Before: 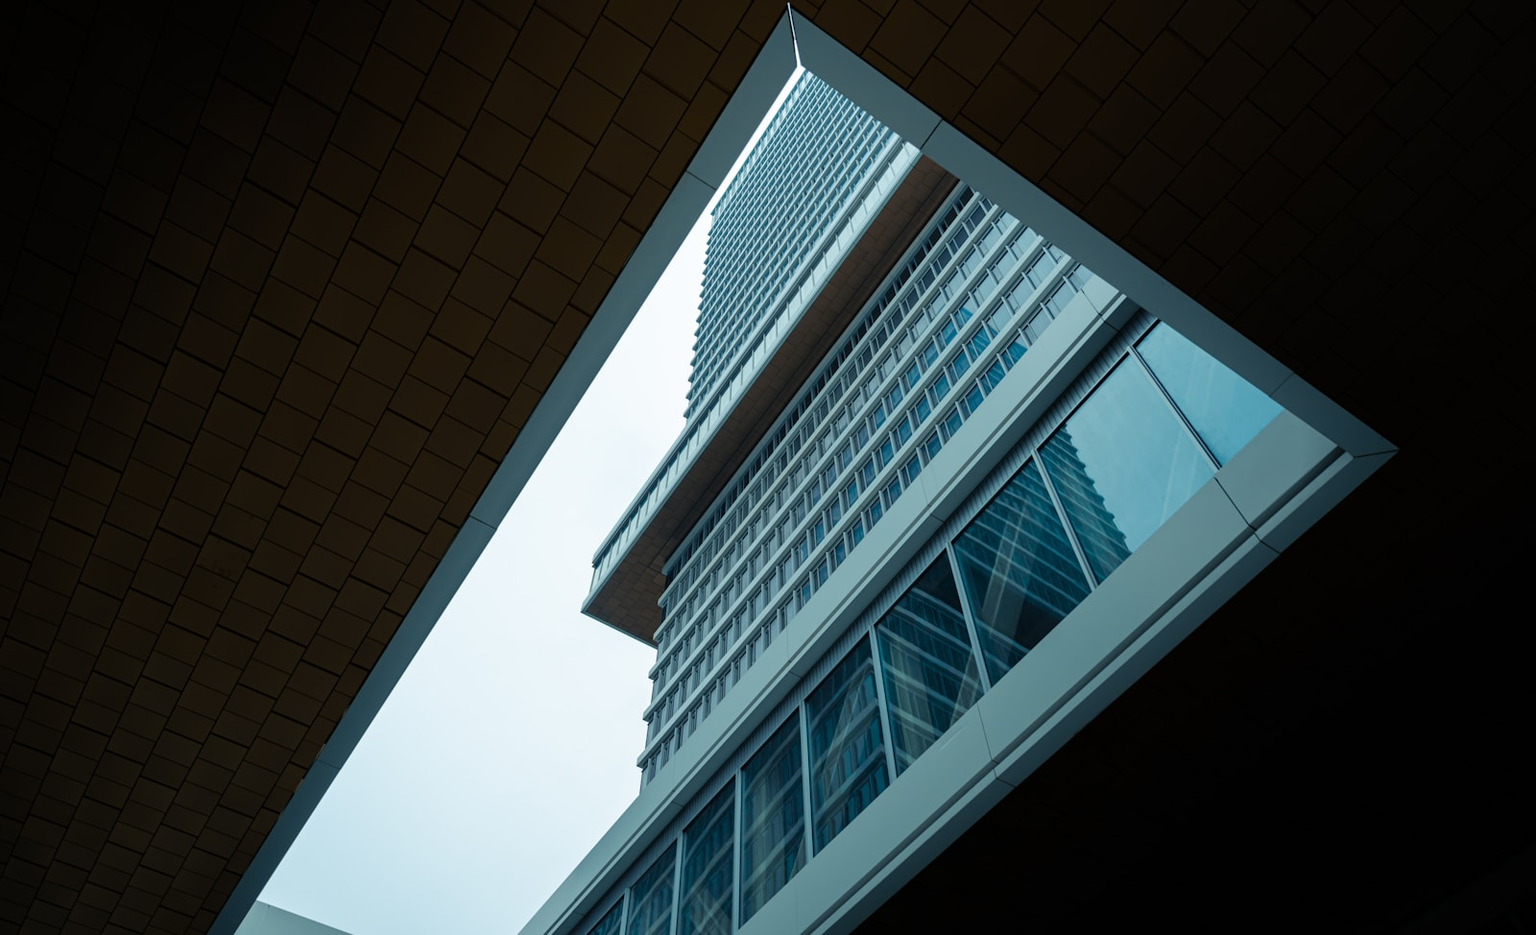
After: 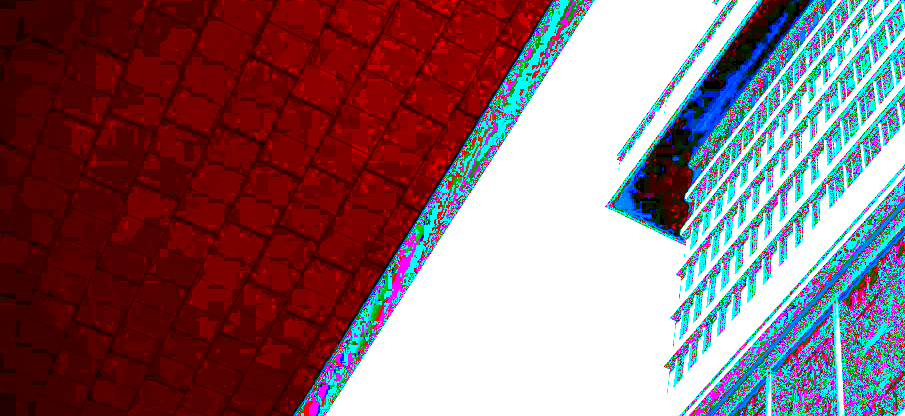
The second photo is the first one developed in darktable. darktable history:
exposure: black level correction 0.099, exposure 3.099 EV, compensate highlight preservation false
crop: top 44.281%, right 43.392%, bottom 12.944%
local contrast: mode bilateral grid, contrast 20, coarseness 51, detail 120%, midtone range 0.2
color zones: curves: ch0 [(0, 0.5) (0.143, 0.5) (0.286, 0.5) (0.429, 0.504) (0.571, 0.5) (0.714, 0.509) (0.857, 0.5) (1, 0.5)]; ch1 [(0, 0.425) (0.143, 0.425) (0.286, 0.375) (0.429, 0.405) (0.571, 0.5) (0.714, 0.47) (0.857, 0.425) (1, 0.435)]; ch2 [(0, 0.5) (0.143, 0.5) (0.286, 0.5) (0.429, 0.517) (0.571, 0.5) (0.714, 0.51) (0.857, 0.5) (1, 0.5)]
